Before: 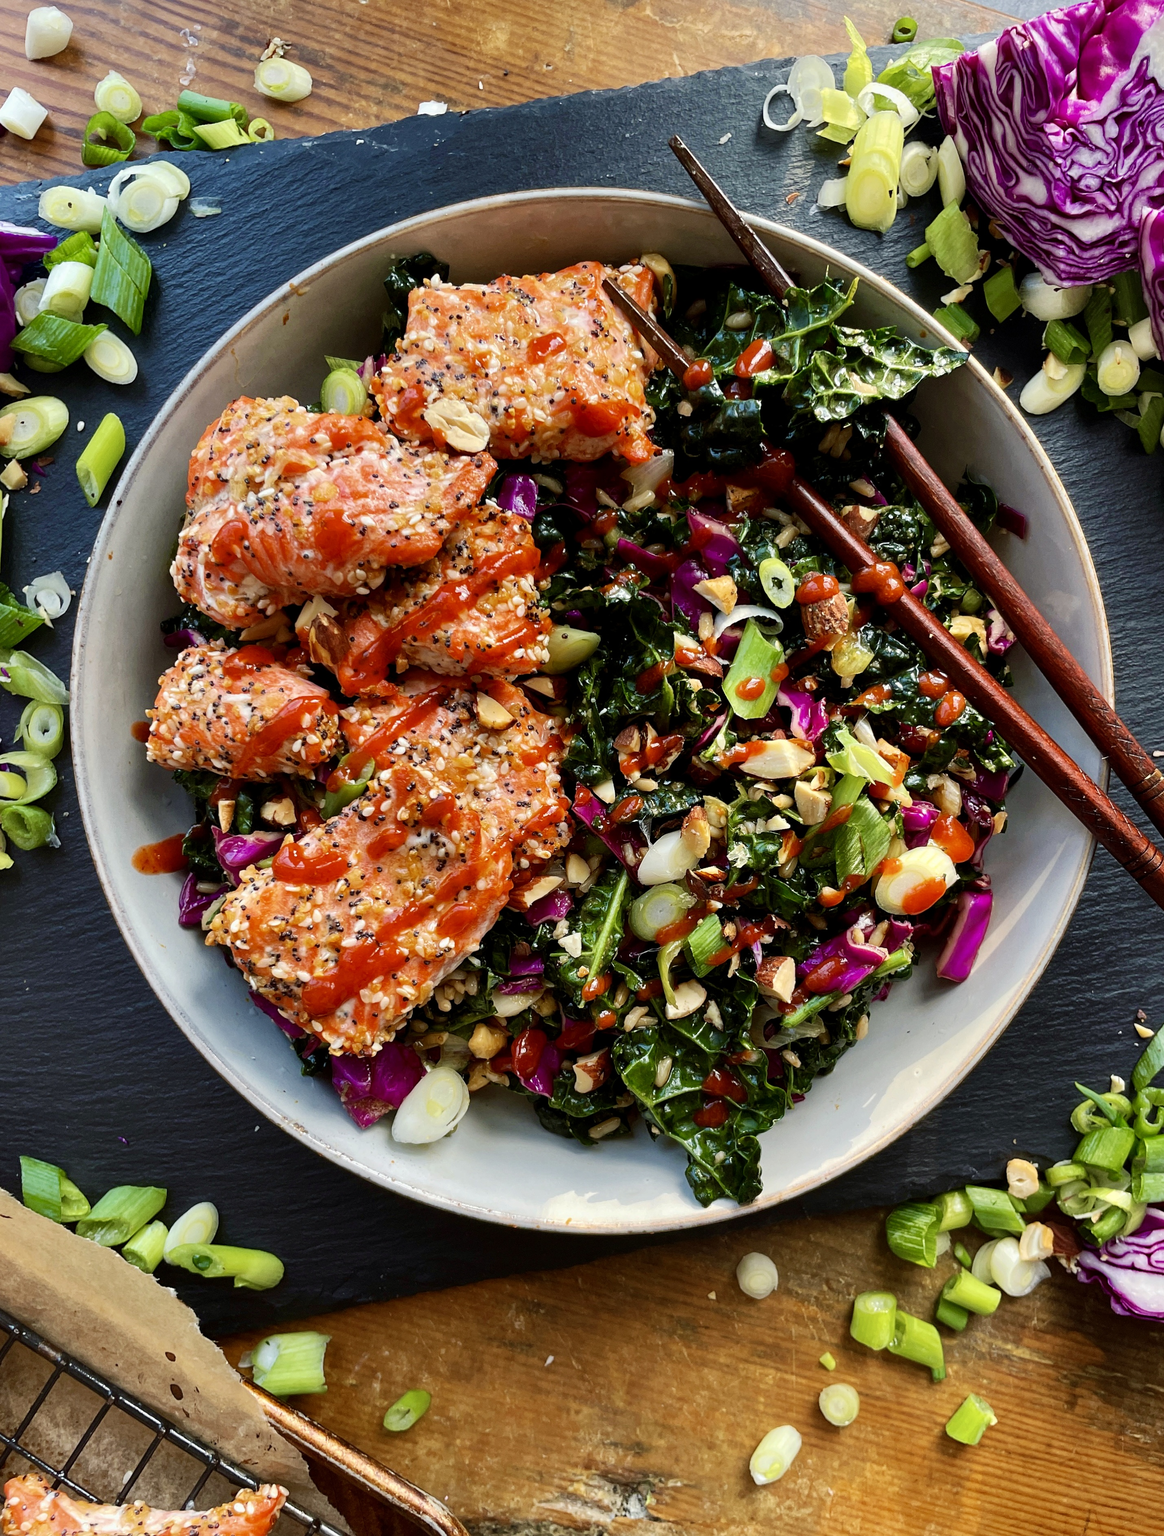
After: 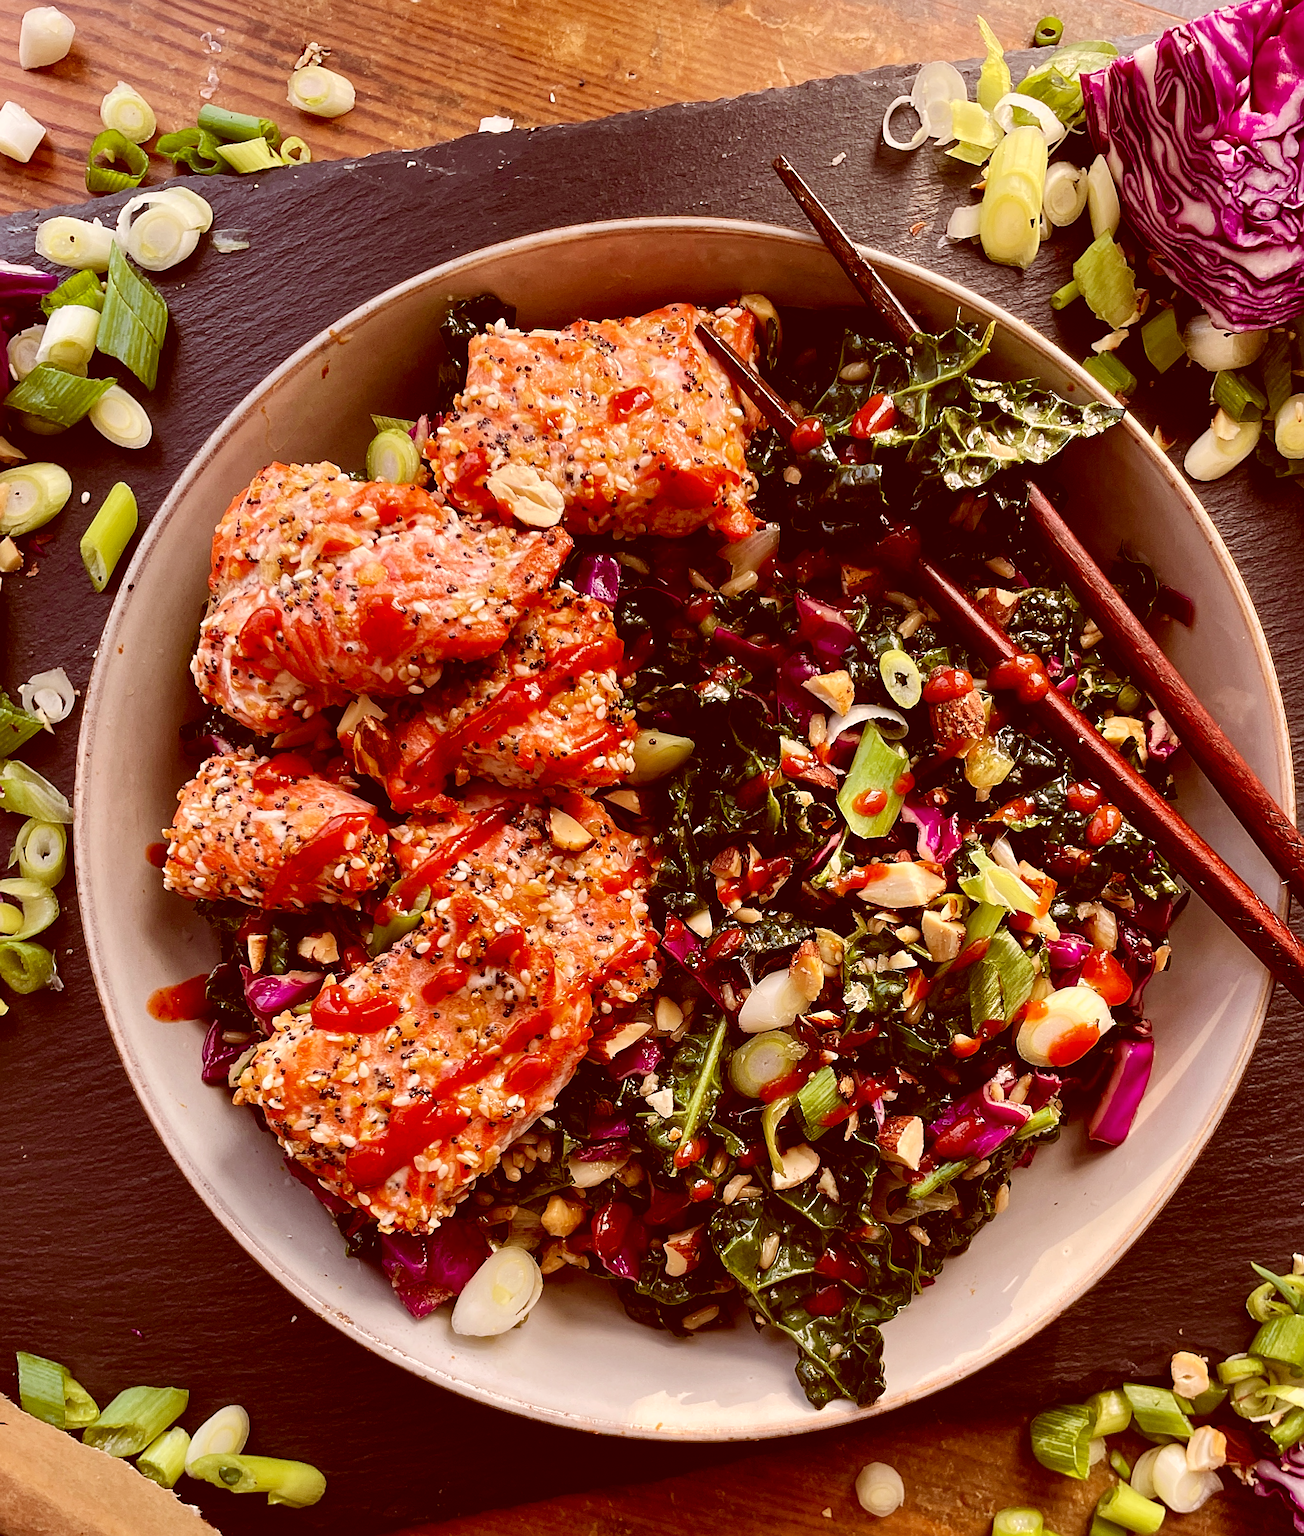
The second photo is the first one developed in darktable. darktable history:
sharpen: on, module defaults
color correction: highlights a* 9.57, highlights b* 8.71, shadows a* 39.4, shadows b* 39.84, saturation 0.774
crop and rotate: angle 0.158°, left 0.43%, right 3.391%, bottom 14.222%
